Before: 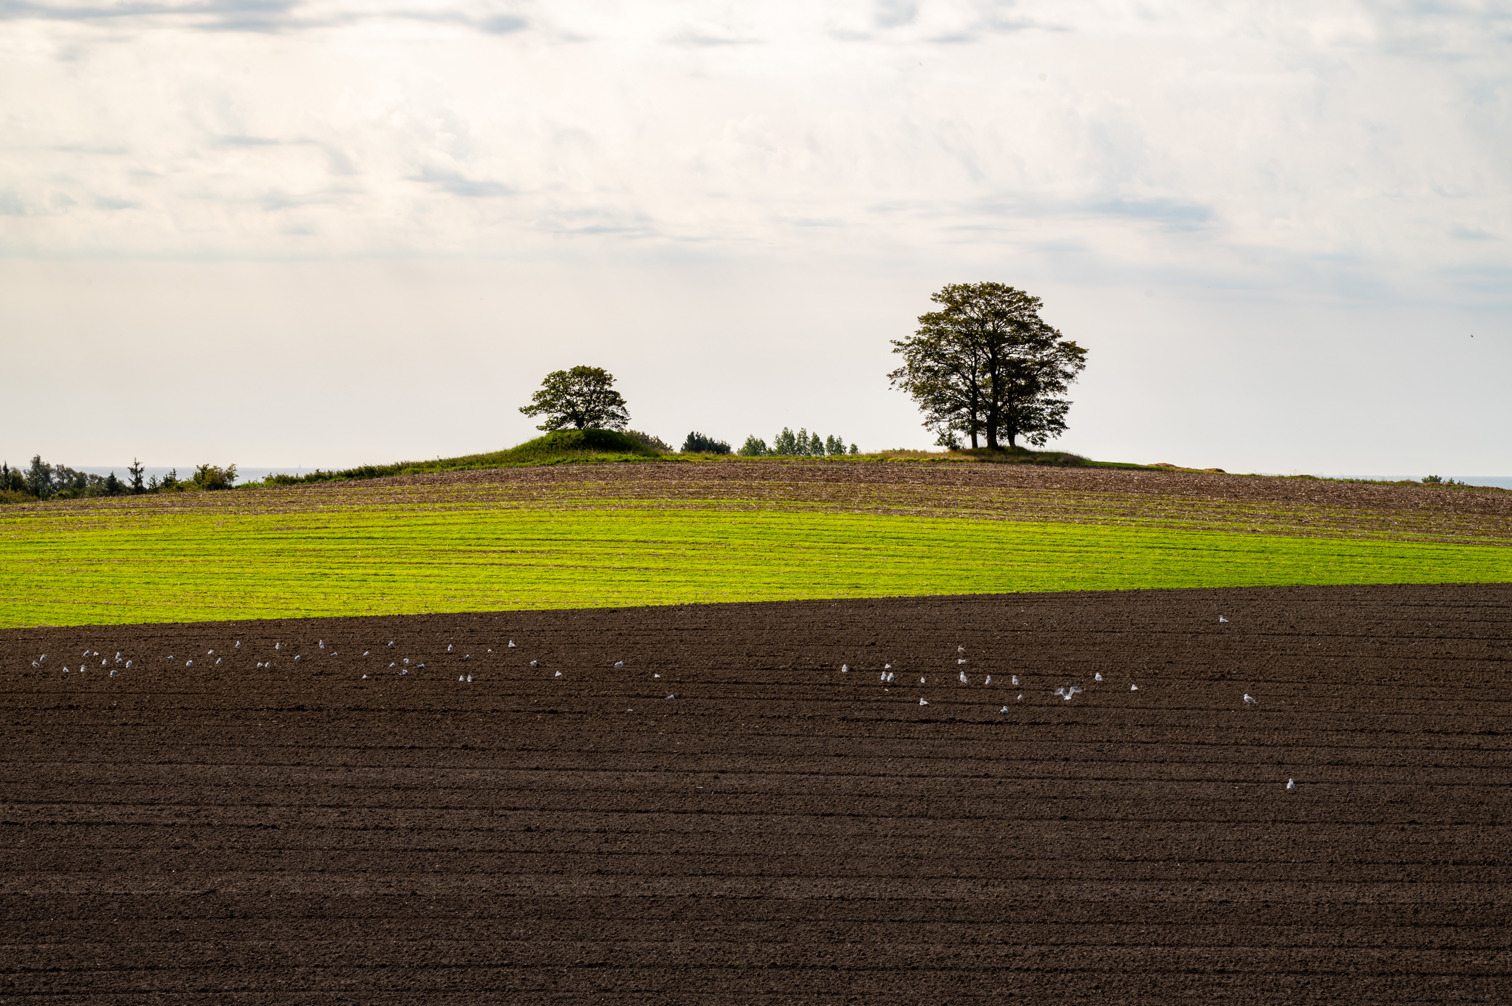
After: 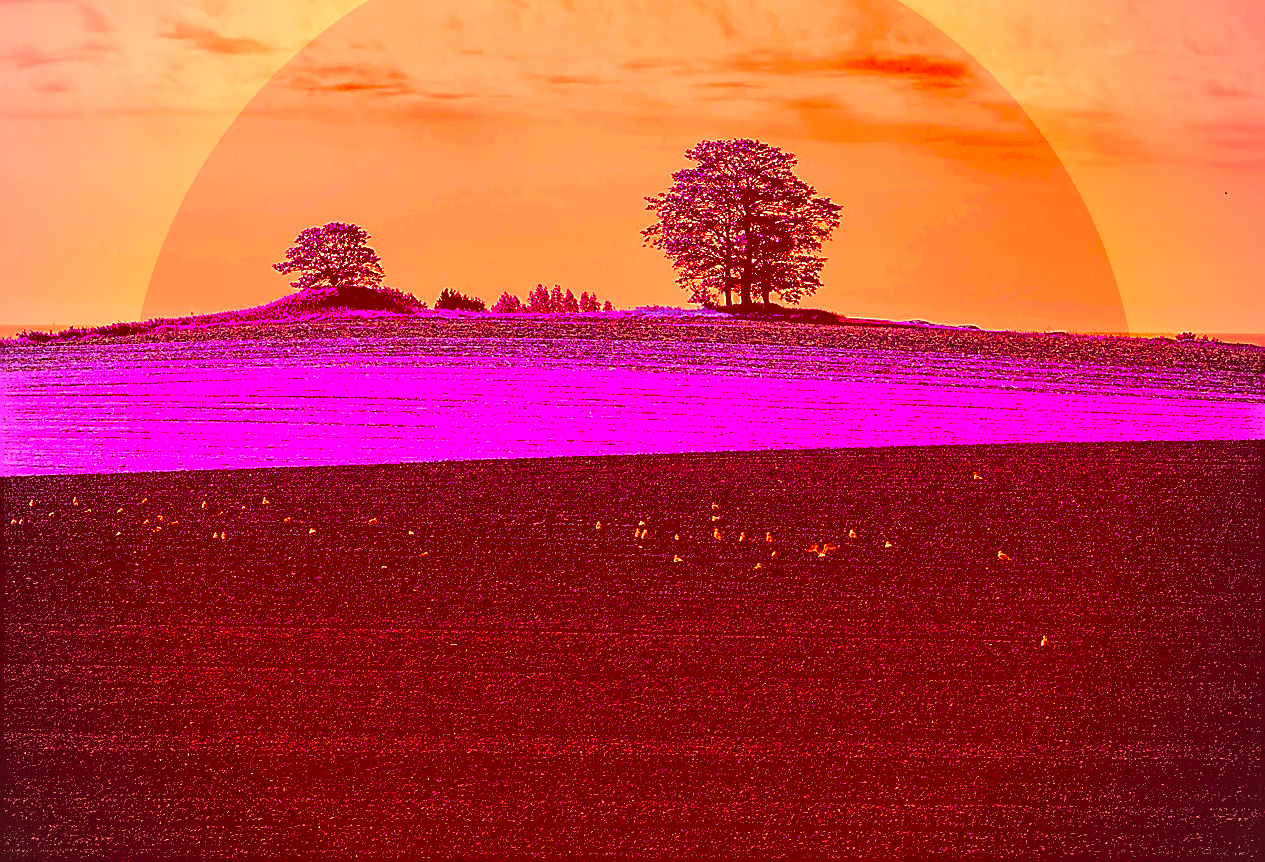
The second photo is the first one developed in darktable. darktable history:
crop: left 16.315%, top 14.246%
exposure: black level correction 0.04, exposure 0.5 EV, compensate highlight preservation false
color correction: highlights a* -39.68, highlights b* -40, shadows a* -40, shadows b* -40, saturation -3
sharpen: radius 1.4, amount 1.25, threshold 0.7
vignetting: unbound false
color balance rgb: shadows lift › hue 87.51°, highlights gain › chroma 1.62%, highlights gain › hue 55.1°, global offset › chroma 0.06%, global offset › hue 253.66°, linear chroma grading › global chroma 0.5%
